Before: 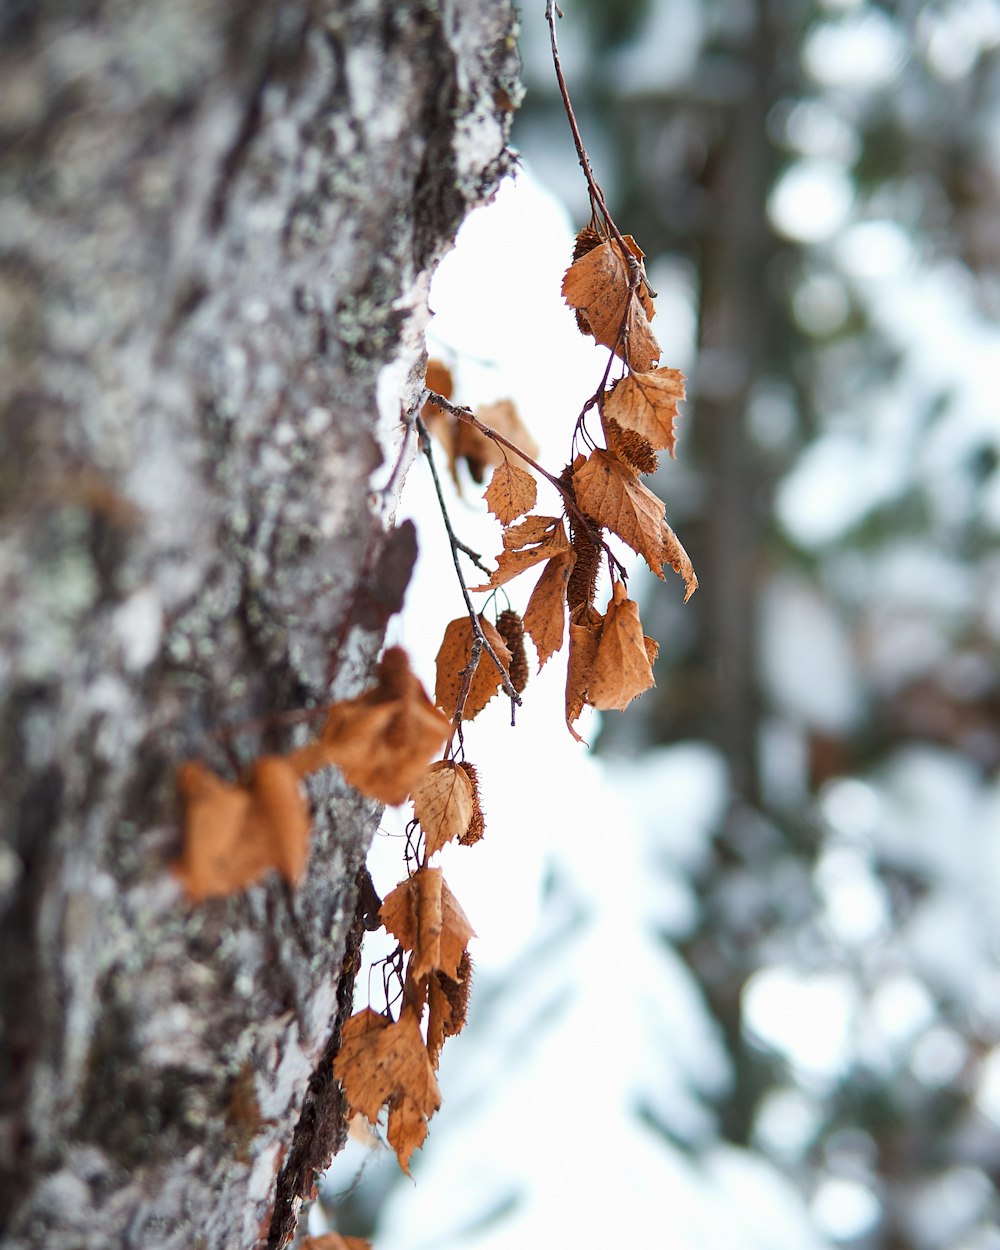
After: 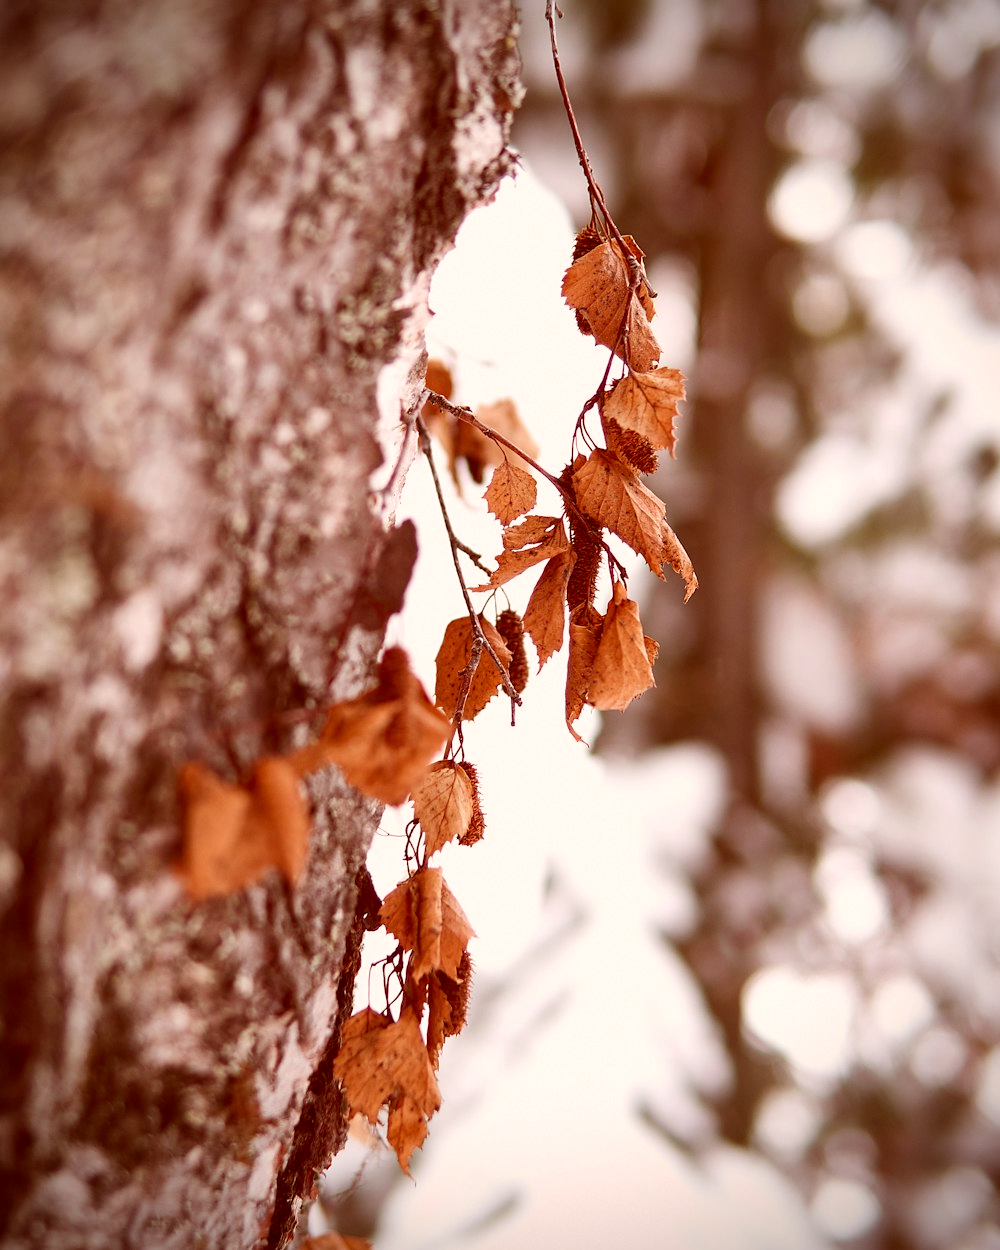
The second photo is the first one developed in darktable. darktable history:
exposure: black level correction -0.003, exposure 0.039 EV, compensate highlight preservation false
vignetting: fall-off start 73.36%, saturation 0.048, dithering 16-bit output
color correction: highlights a* 9.35, highlights b* 8.68, shadows a* 39.3, shadows b* 39.56, saturation 0.819
